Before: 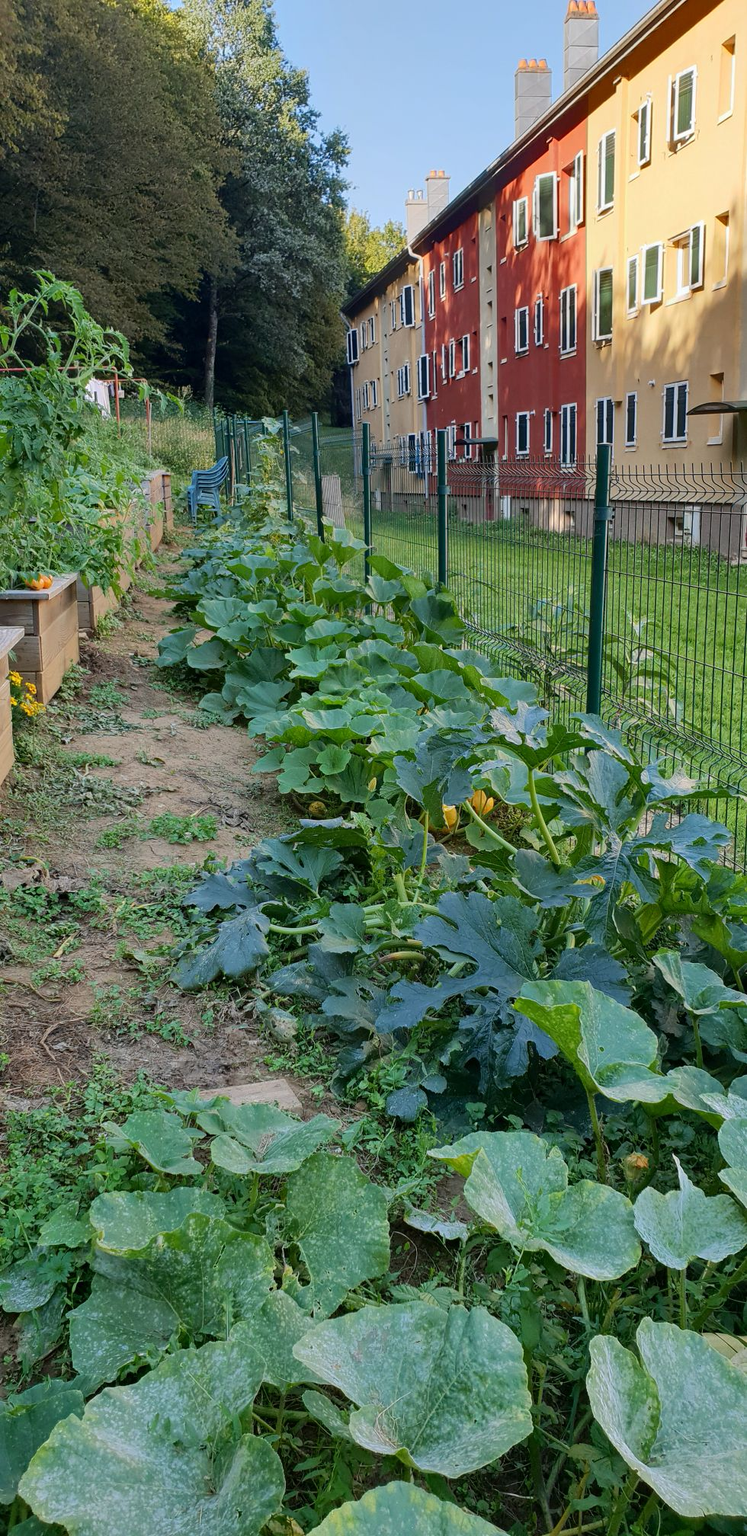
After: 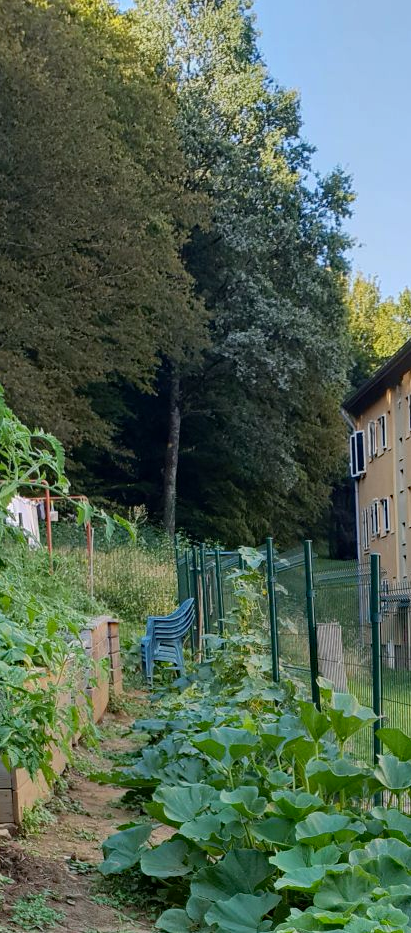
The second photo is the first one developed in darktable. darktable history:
crop and rotate: left 10.817%, top 0.062%, right 47.194%, bottom 53.626%
haze removal: compatibility mode true, adaptive false
